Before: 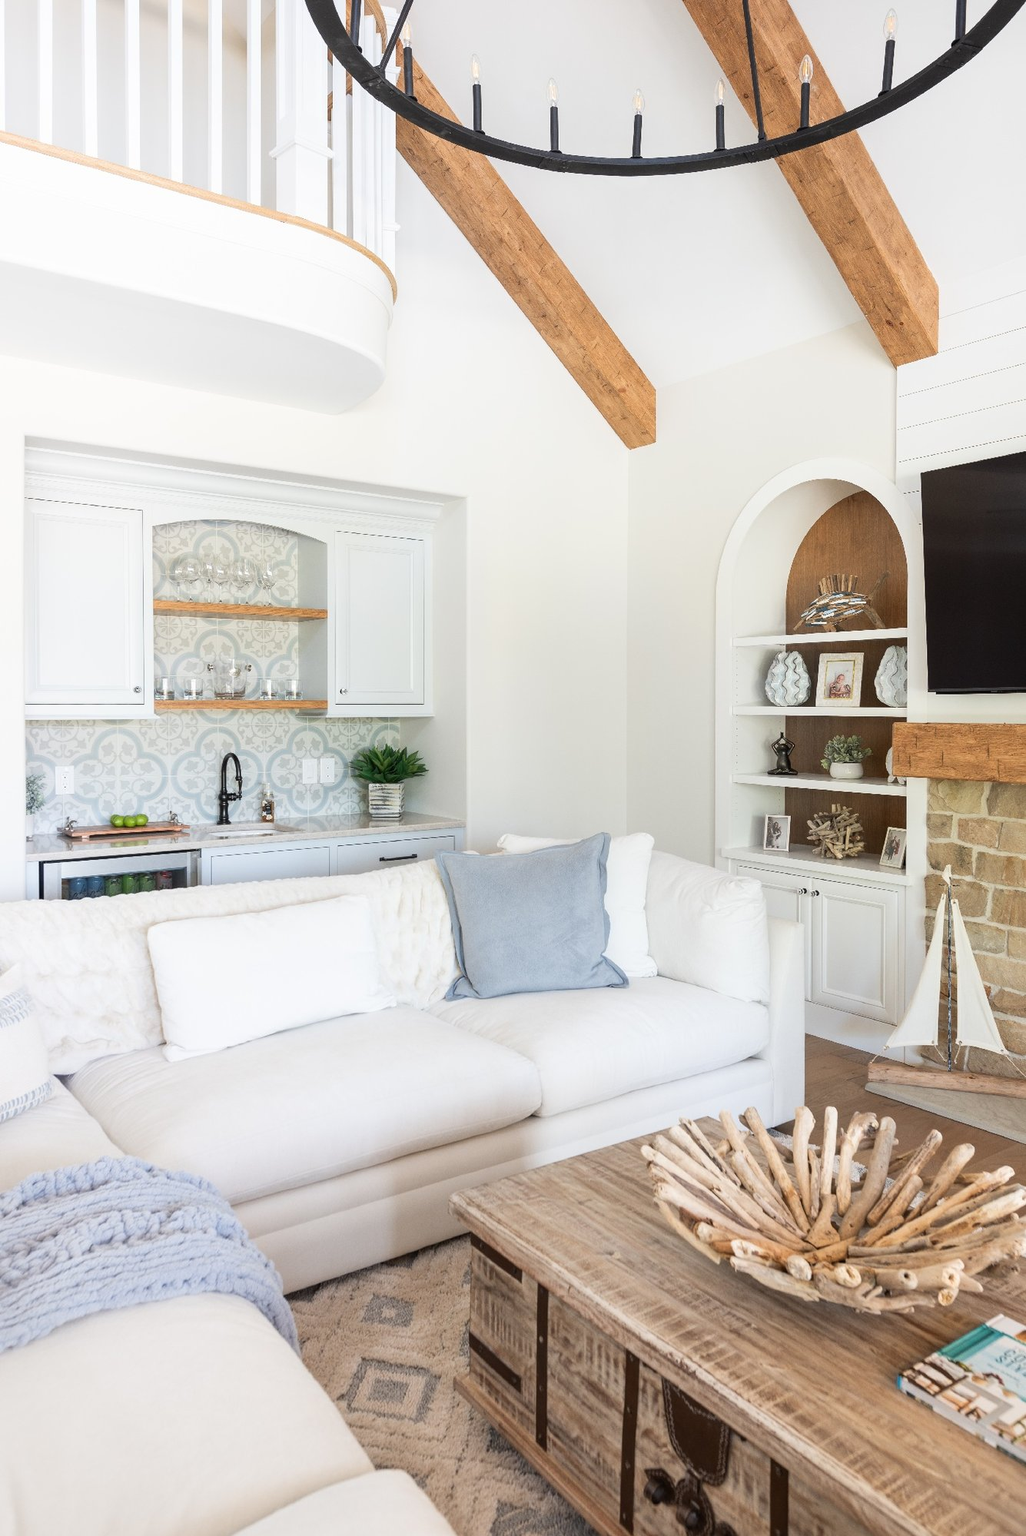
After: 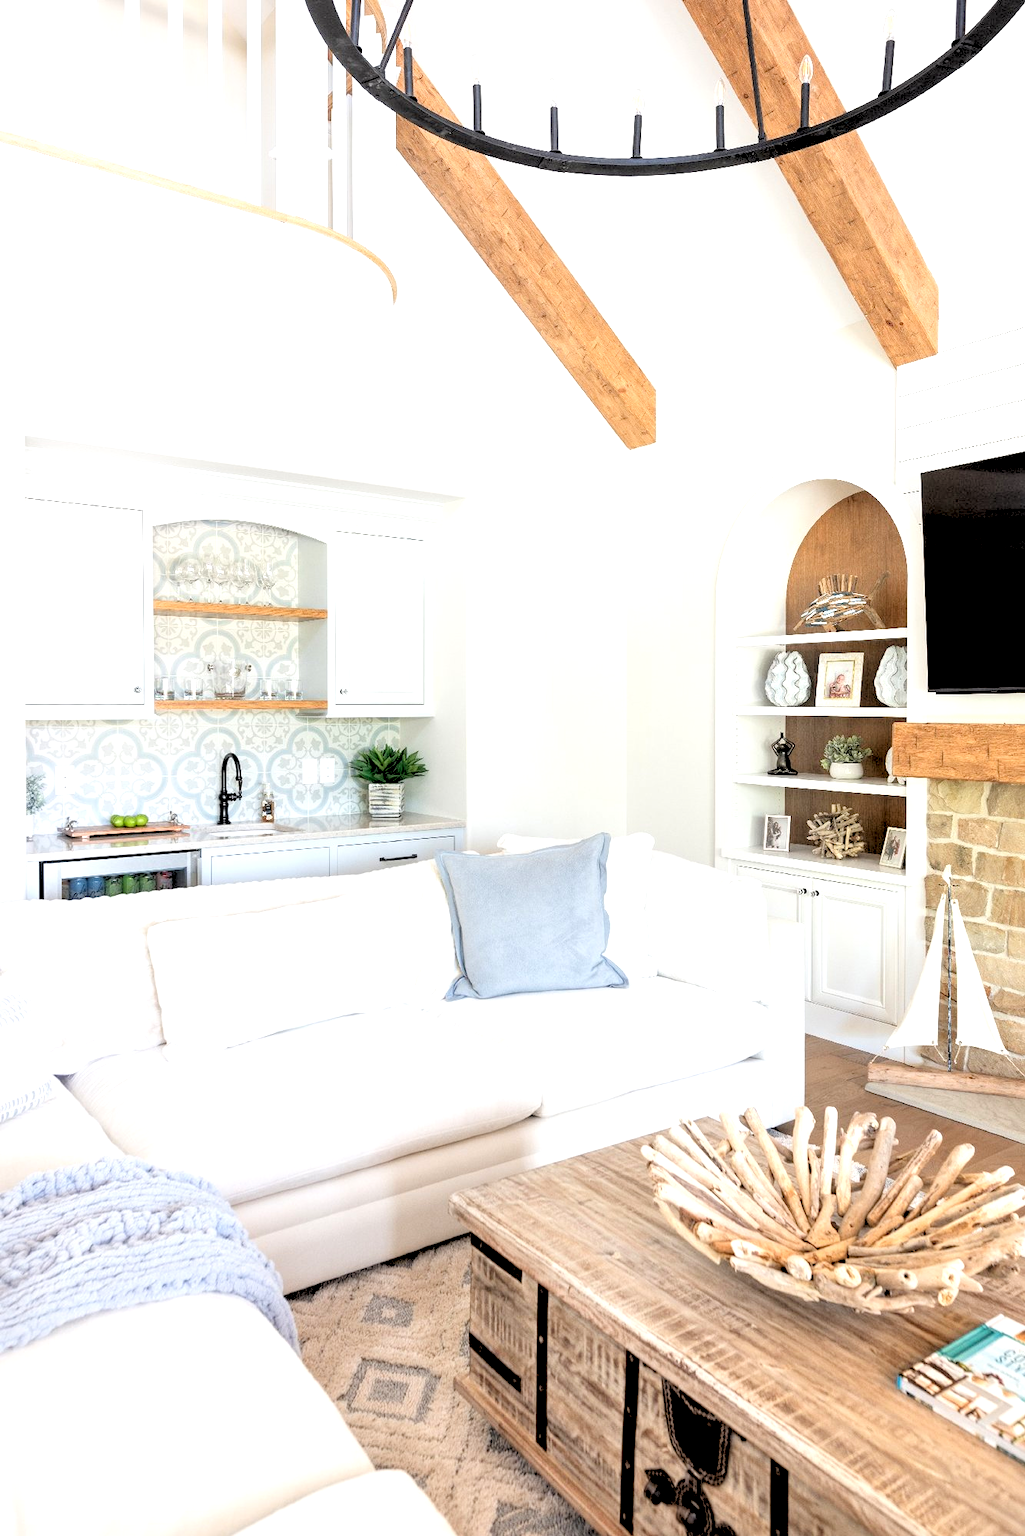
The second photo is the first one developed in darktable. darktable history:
exposure: black level correction 0.001, exposure 0.5 EV, compensate exposure bias true, compensate highlight preservation false
rgb levels: levels [[0.027, 0.429, 0.996], [0, 0.5, 1], [0, 0.5, 1]]
local contrast: highlights 123%, shadows 126%, detail 140%, midtone range 0.254
